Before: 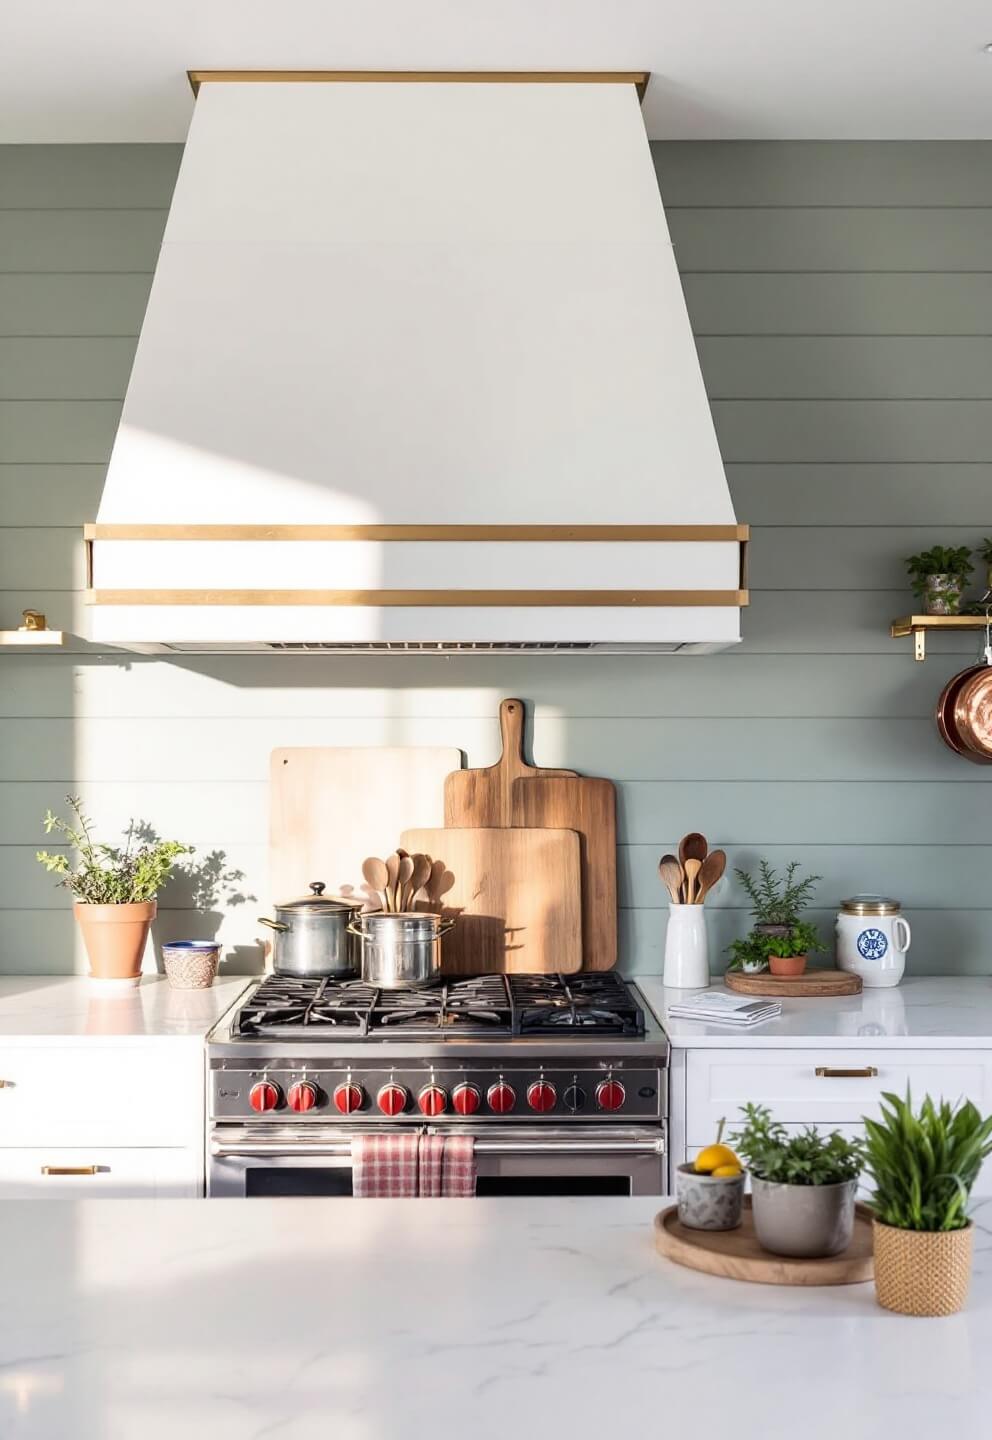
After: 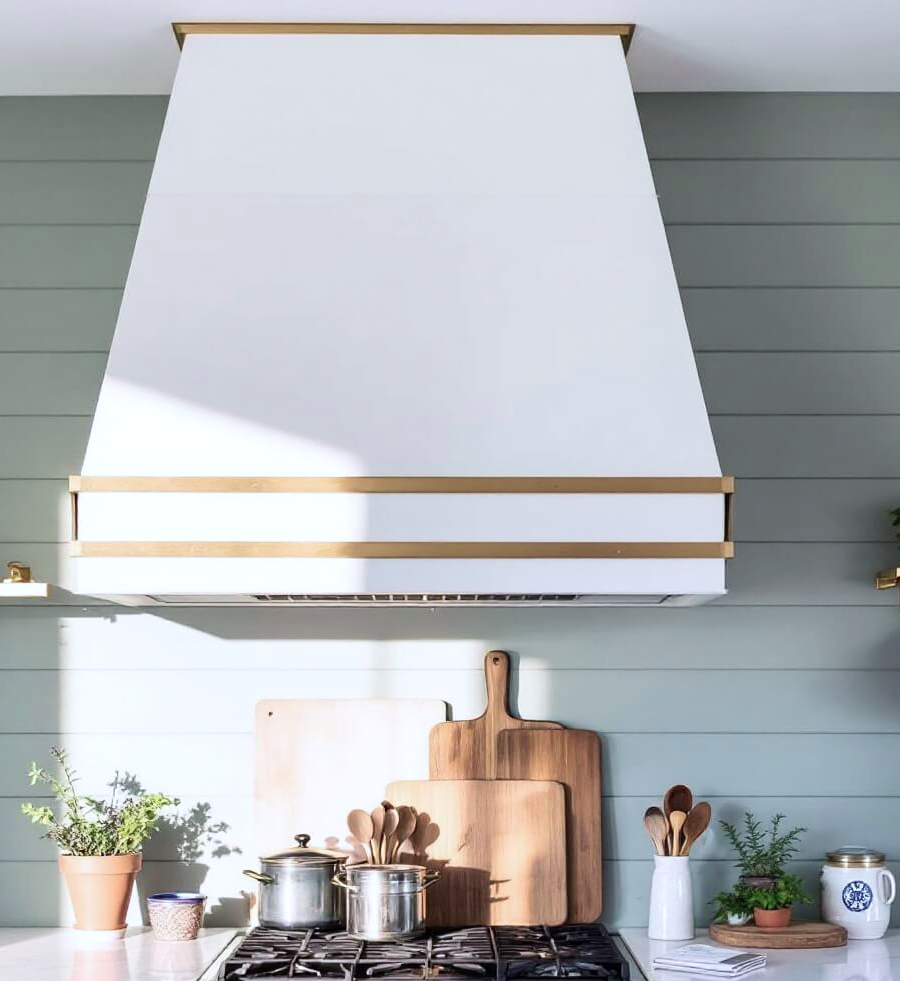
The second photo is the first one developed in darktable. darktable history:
velvia: on, module defaults
color calibration: output R [0.948, 0.091, -0.04, 0], output G [-0.3, 1.384, -0.085, 0], output B [-0.108, 0.061, 1.08, 0], illuminant as shot in camera, x 0.358, y 0.373, temperature 4628.91 K
contrast brightness saturation: contrast 0.098, saturation -0.296
crop: left 1.573%, top 3.392%, right 7.688%, bottom 28.419%
